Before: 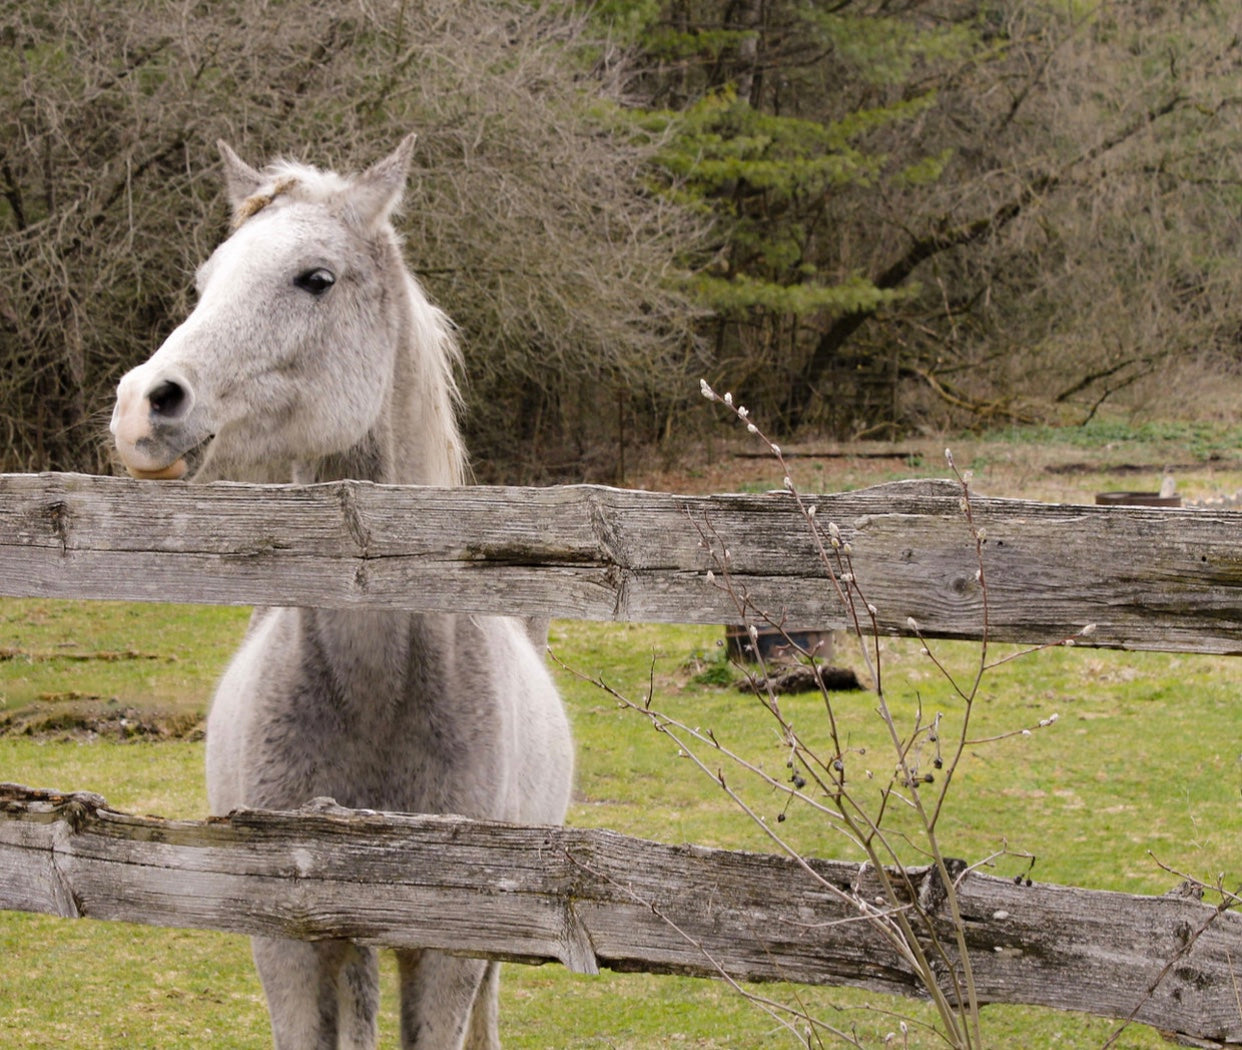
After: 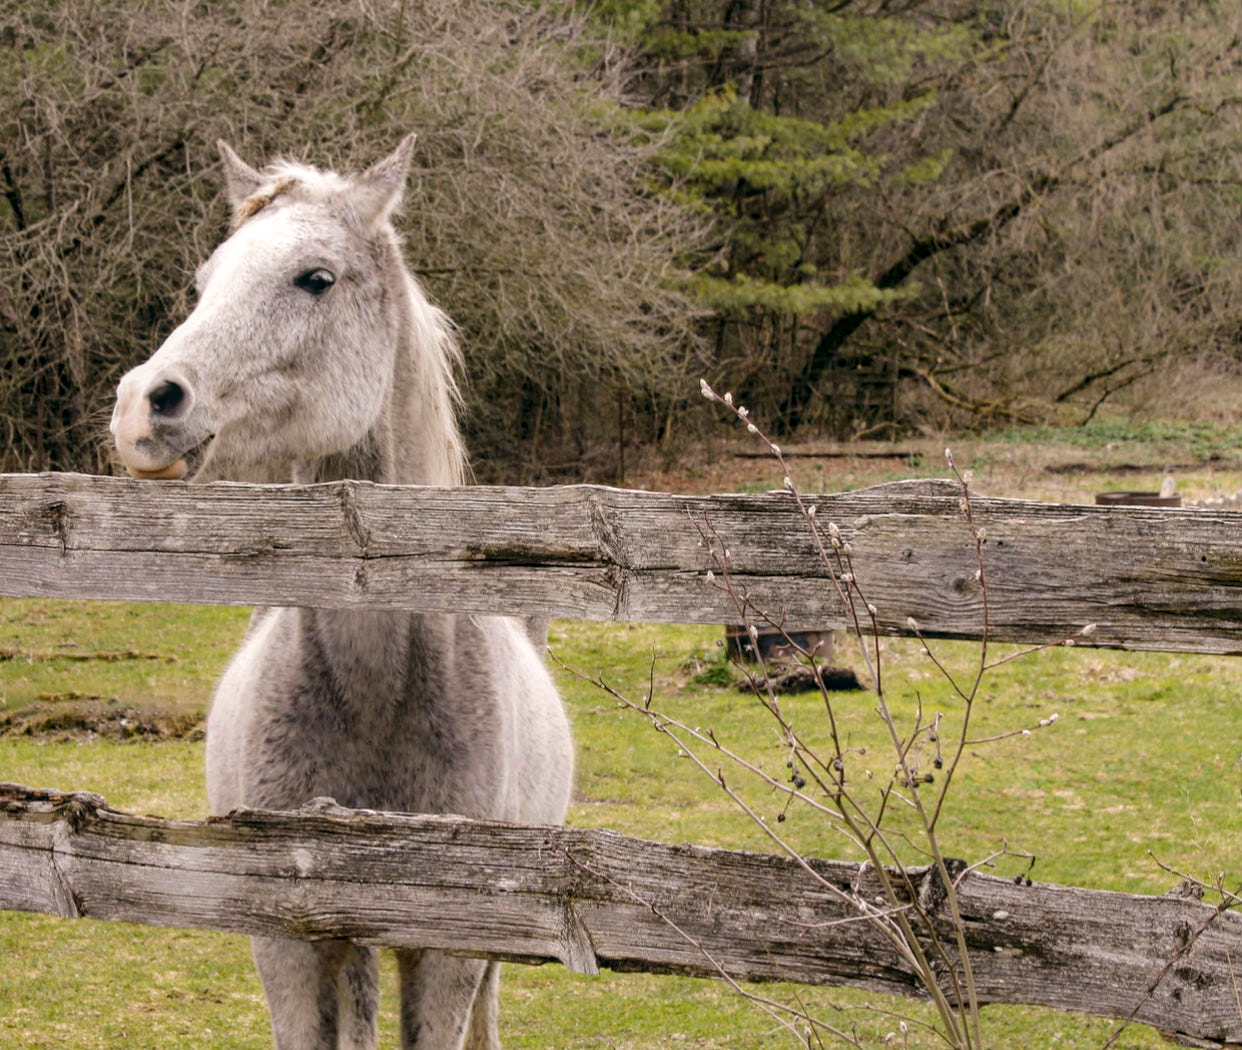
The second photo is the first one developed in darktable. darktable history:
shadows and highlights: shadows 37.27, highlights -28.18, soften with gaussian
local contrast: on, module defaults
color balance: lift [1, 0.998, 1.001, 1.002], gamma [1, 1.02, 1, 0.98], gain [1, 1.02, 1.003, 0.98]
